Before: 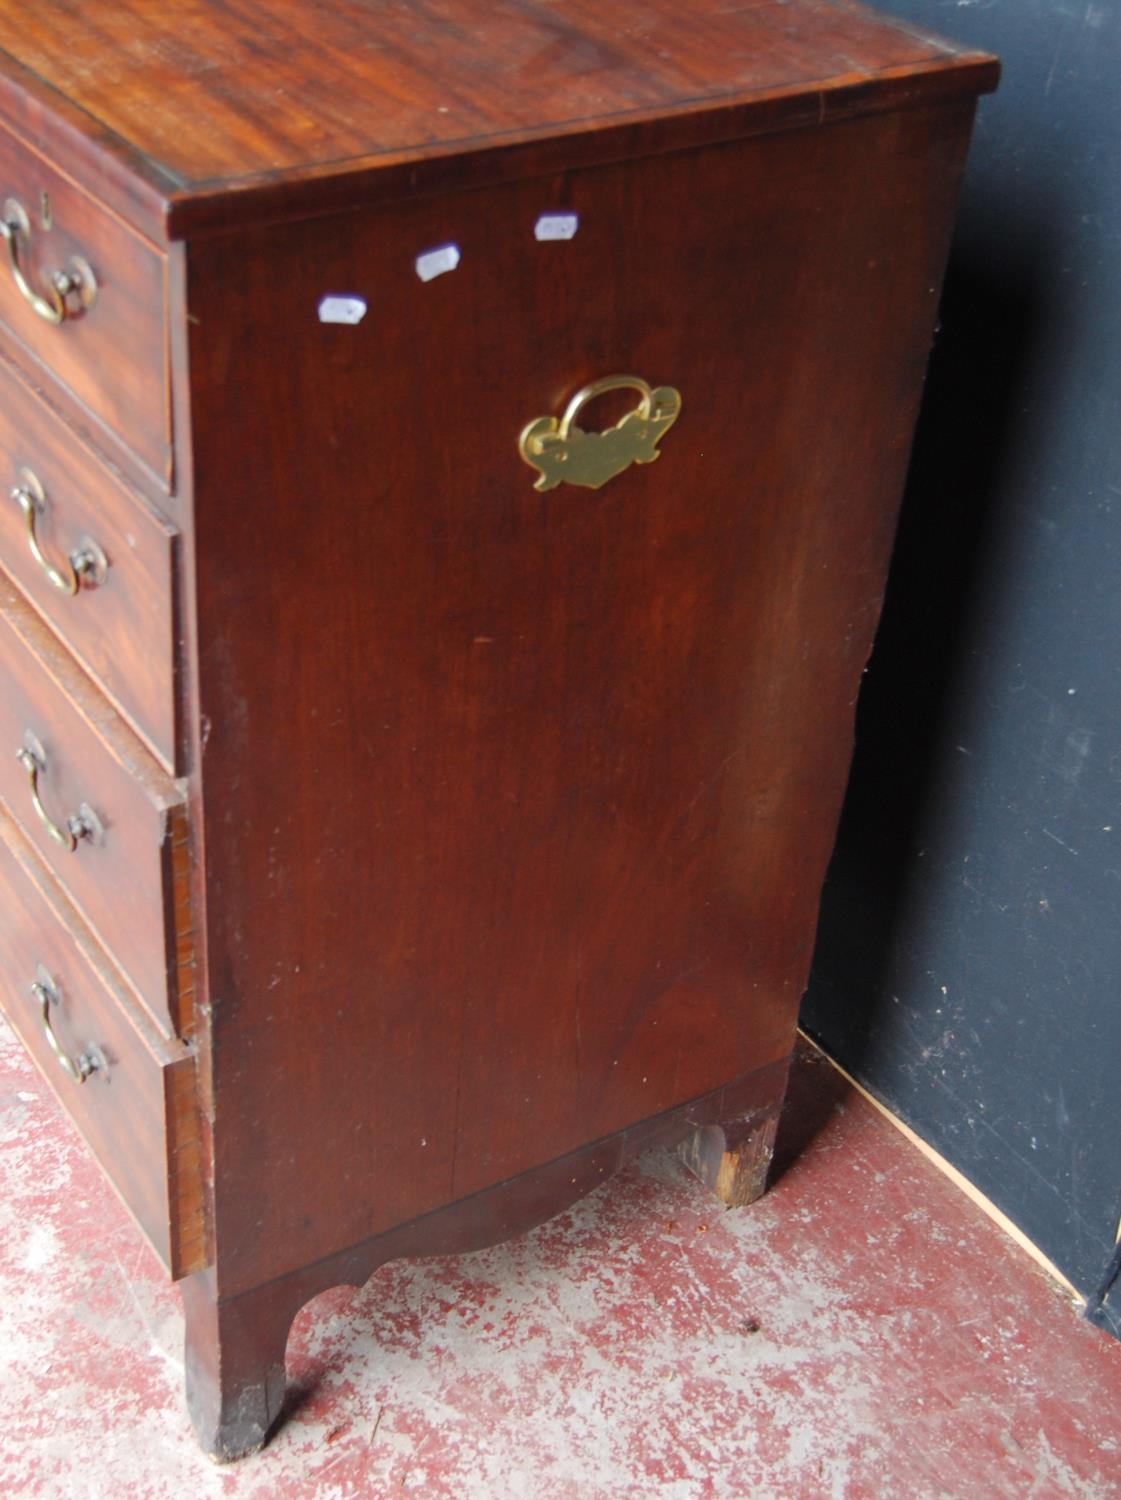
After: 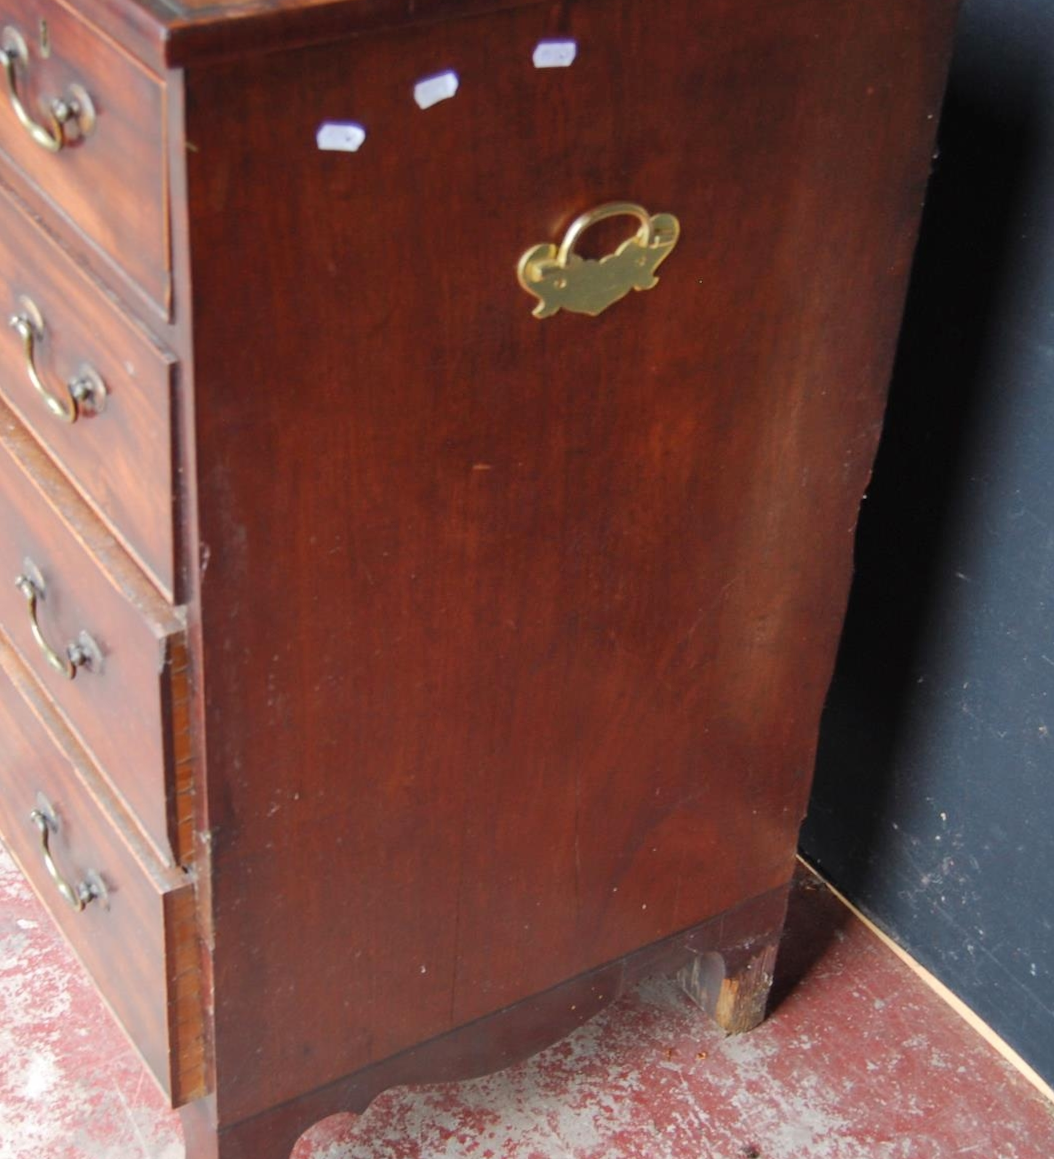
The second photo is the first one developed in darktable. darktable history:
crop and rotate: angle 0.078°, top 11.528%, right 5.782%, bottom 11.013%
shadows and highlights: shadows 37.45, highlights -28.13, soften with gaussian
